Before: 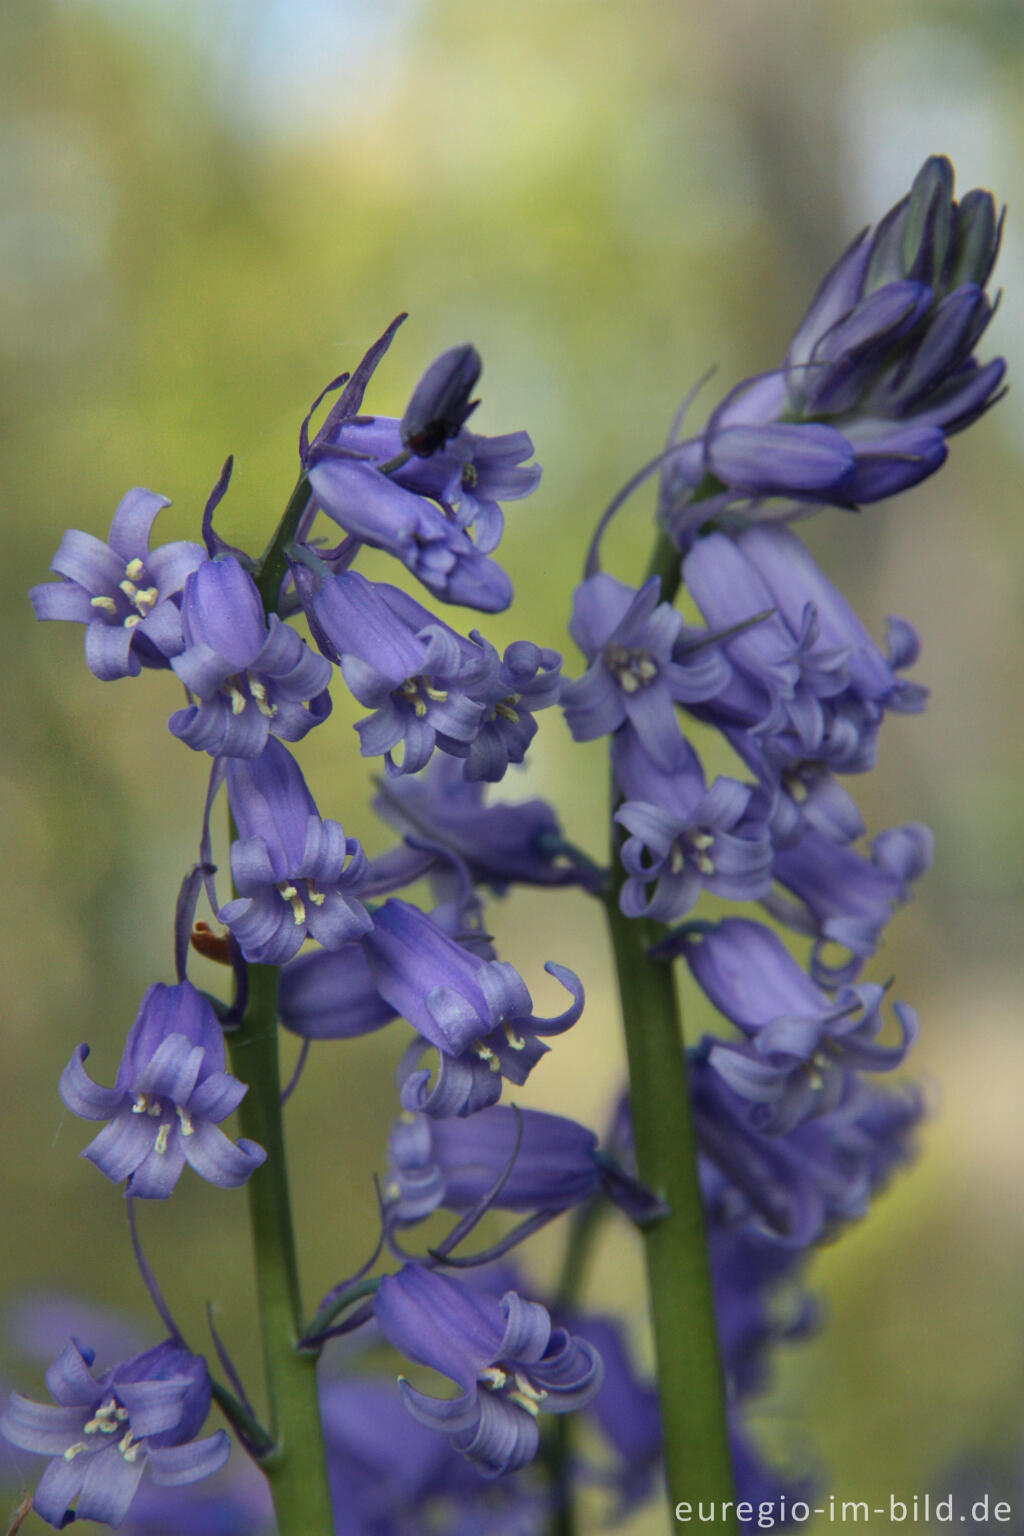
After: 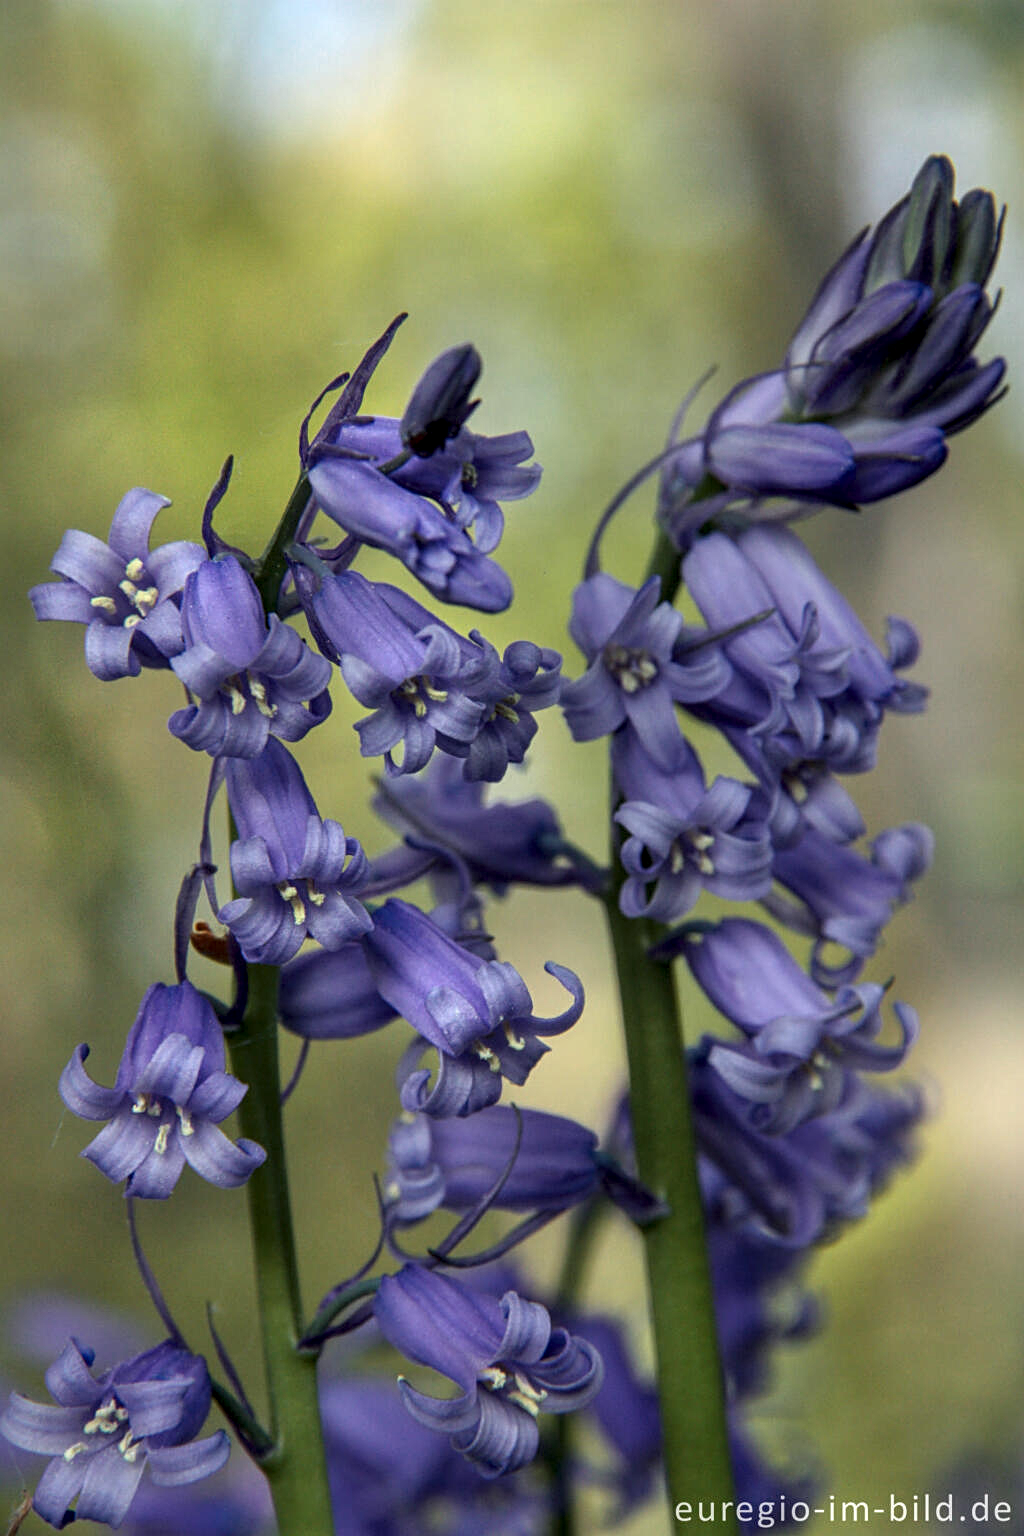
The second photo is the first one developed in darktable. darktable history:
sharpen: radius 2.505, amount 0.321
local contrast: detail 150%
